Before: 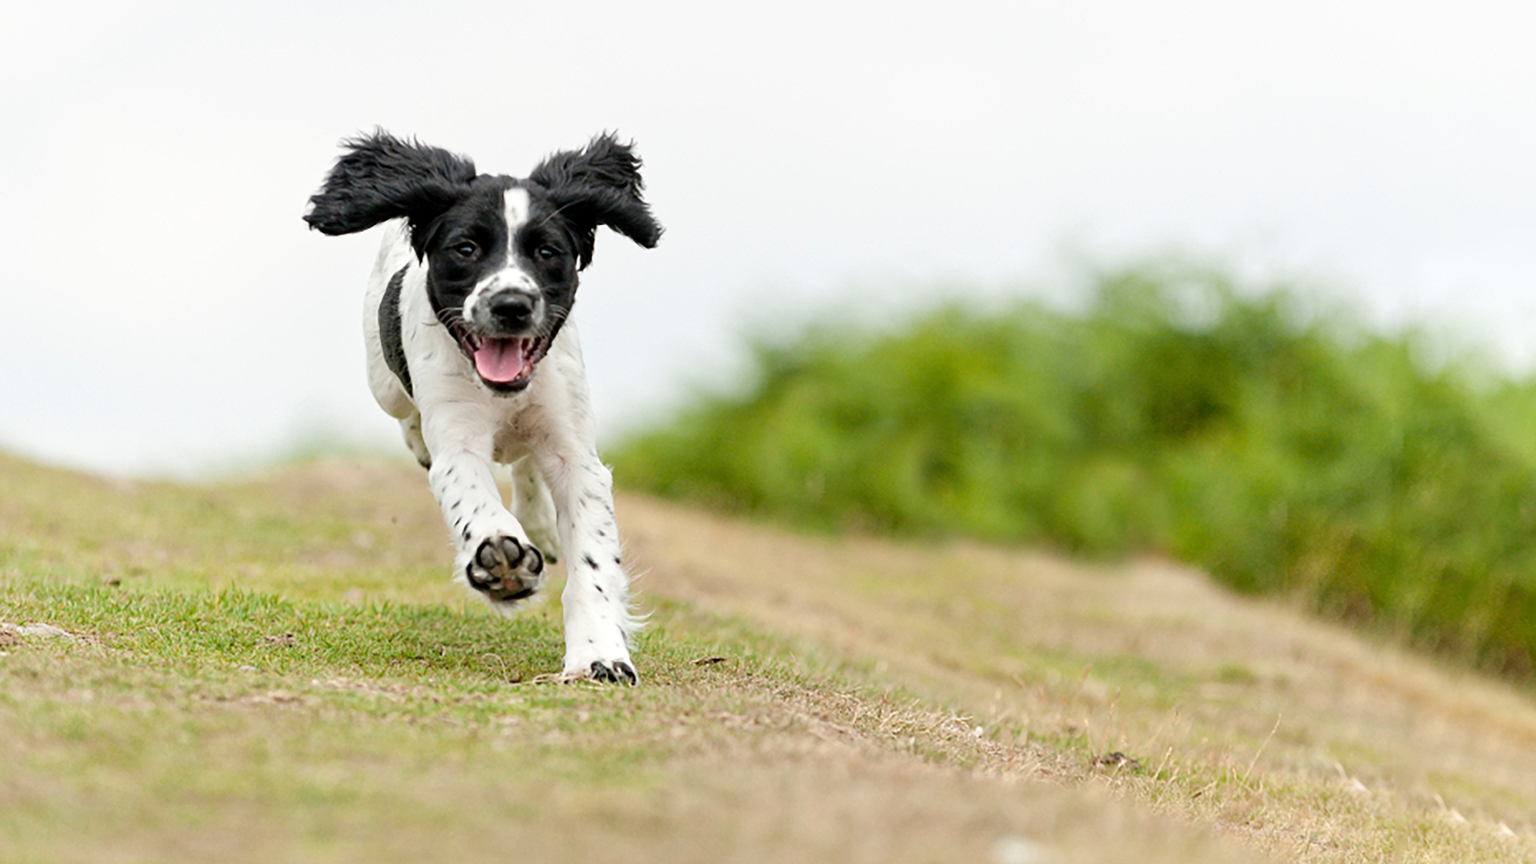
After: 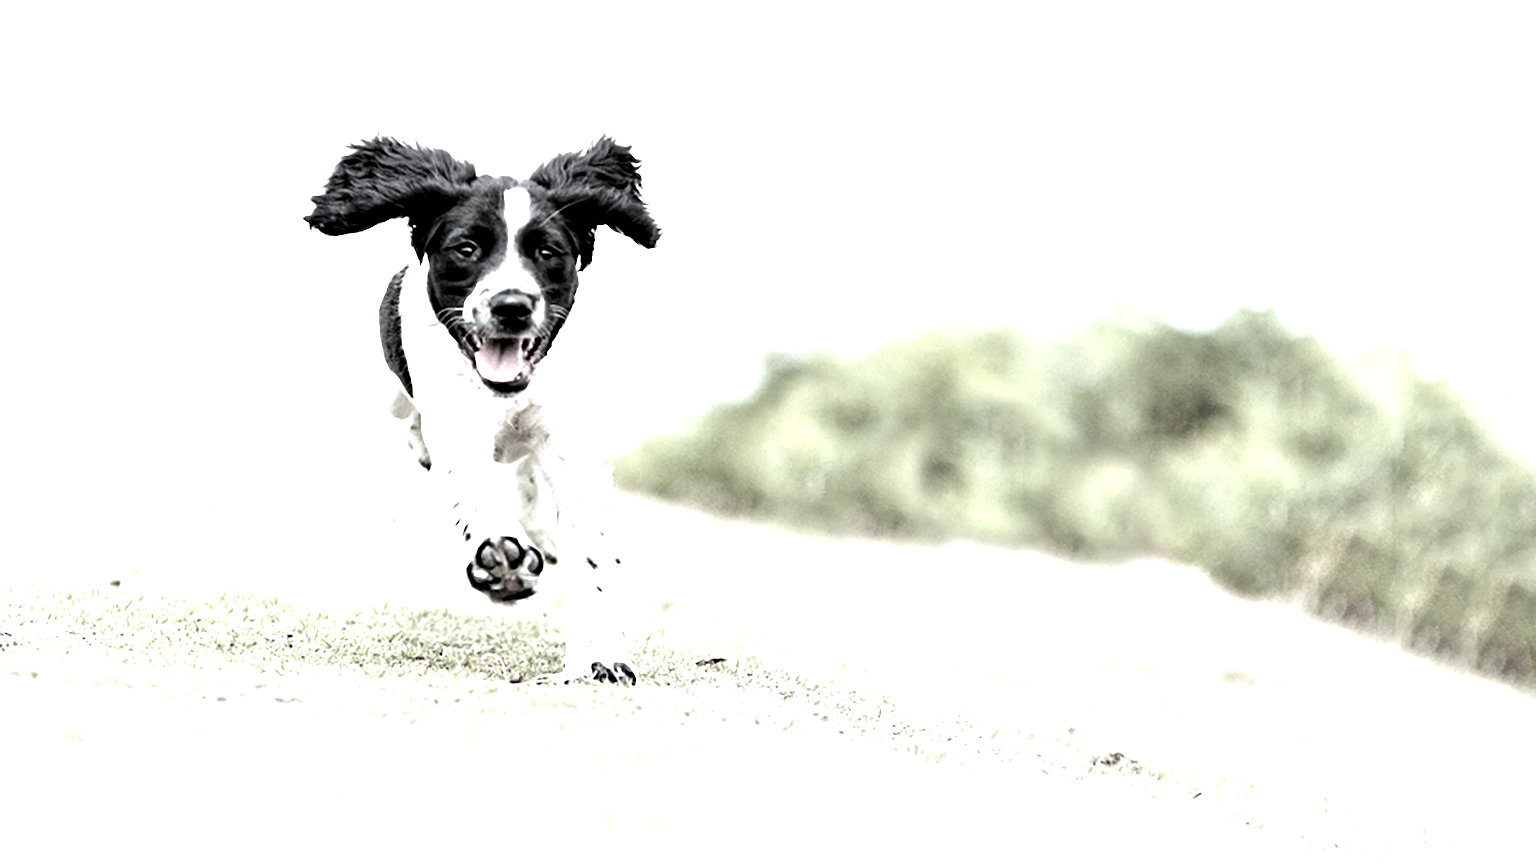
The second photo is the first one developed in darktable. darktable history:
contrast equalizer: octaves 7, y [[0.528, 0.548, 0.563, 0.562, 0.546, 0.526], [0.55 ×6], [0 ×6], [0 ×6], [0 ×6]]
exposure: black level correction 0, exposure 1.75 EV, compensate exposure bias true, compensate highlight preservation false
white balance: red 0.931, blue 1.11
color correction: saturation 0.2
